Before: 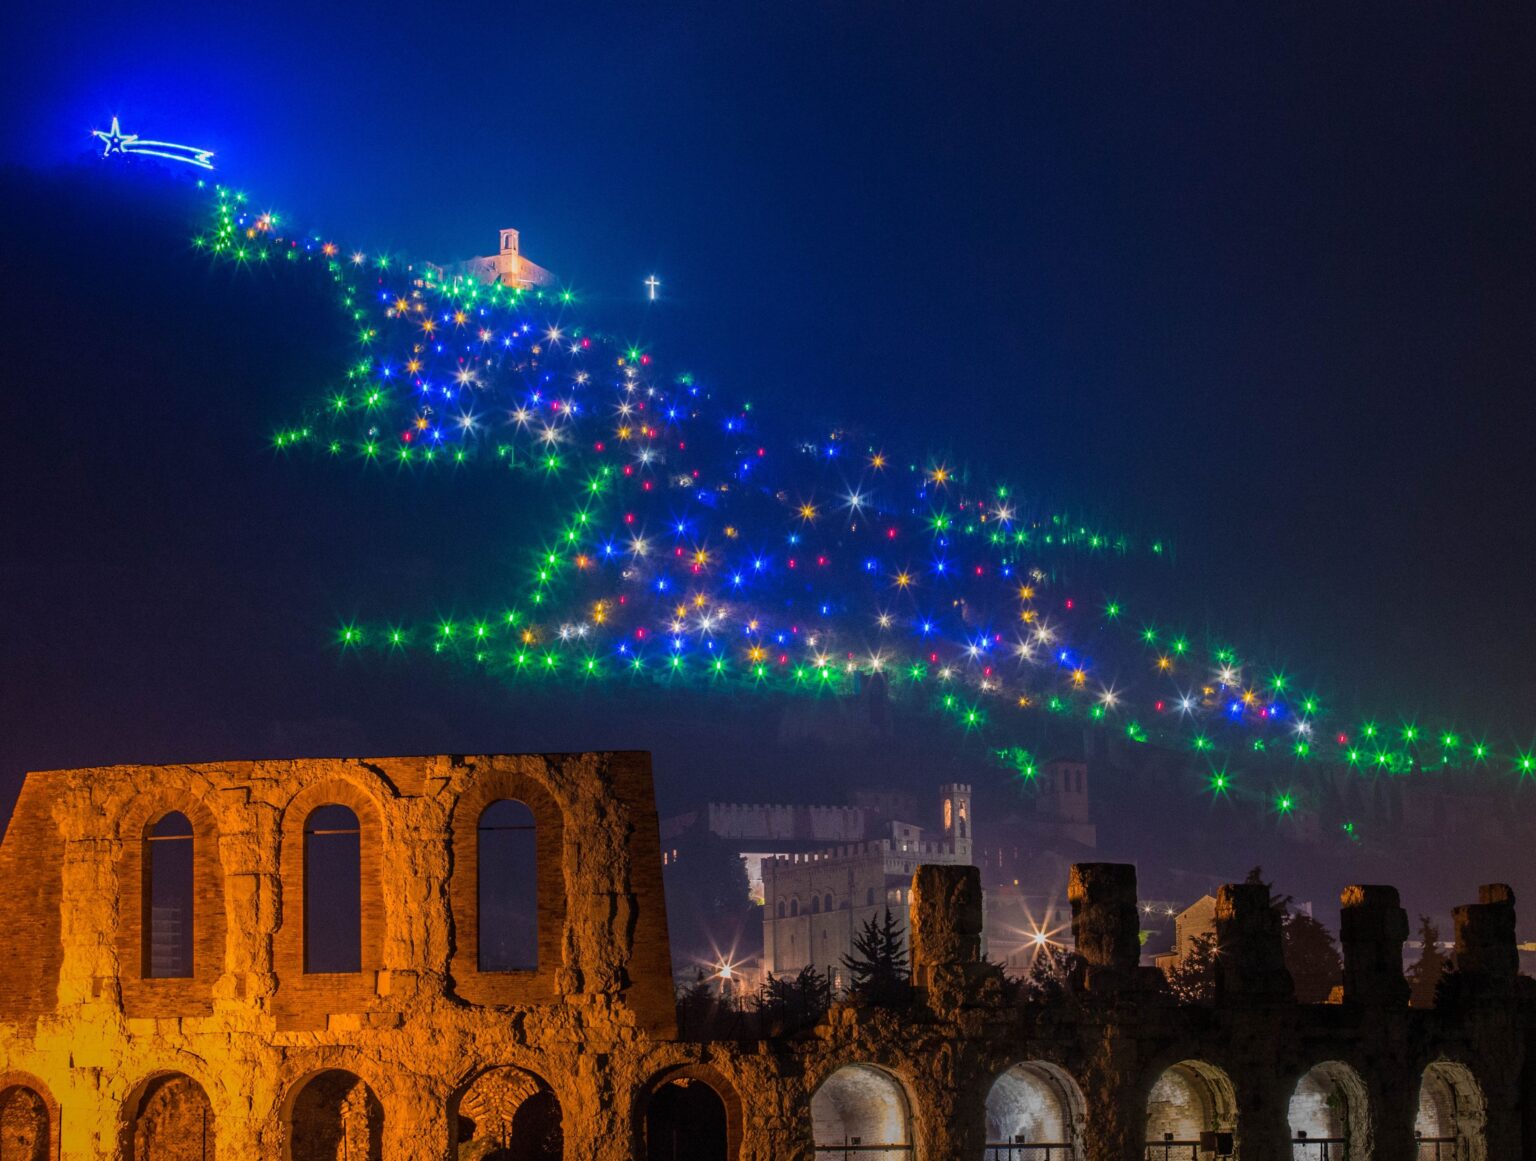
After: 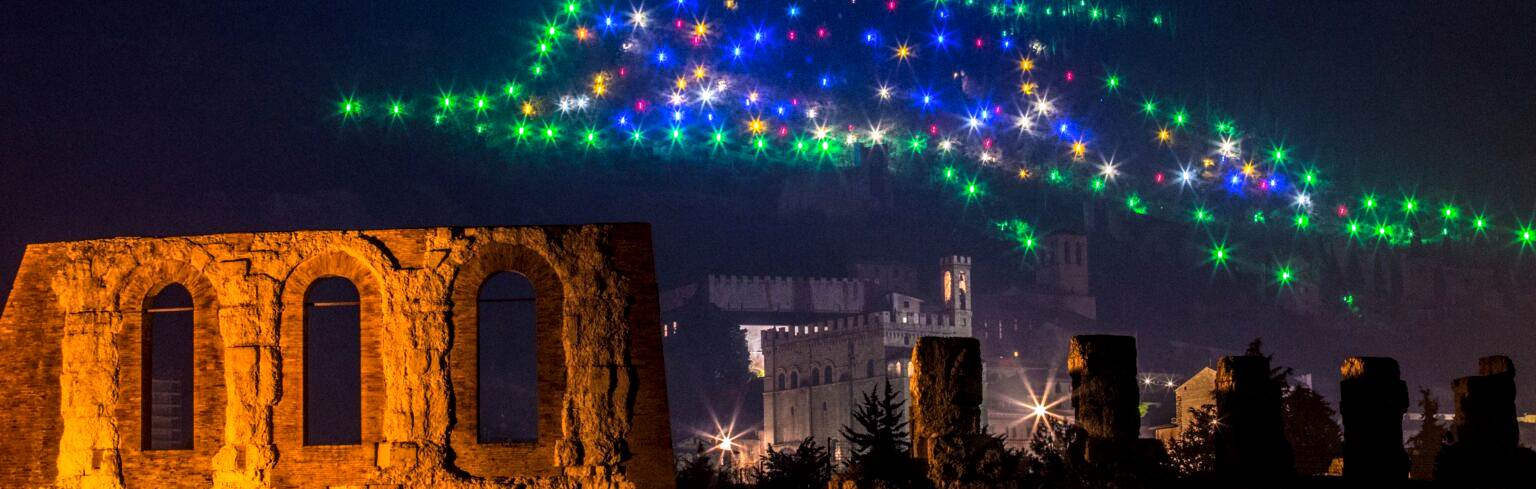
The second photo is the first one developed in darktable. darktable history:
tone equalizer: -8 EV -0.75 EV, -7 EV -0.7 EV, -6 EV -0.6 EV, -5 EV -0.4 EV, -3 EV 0.4 EV, -2 EV 0.6 EV, -1 EV 0.7 EV, +0 EV 0.75 EV, edges refinement/feathering 500, mask exposure compensation -1.57 EV, preserve details no
crop: top 45.551%, bottom 12.262%
color balance rgb: perceptual saturation grading › global saturation 10%
local contrast: detail 130%
